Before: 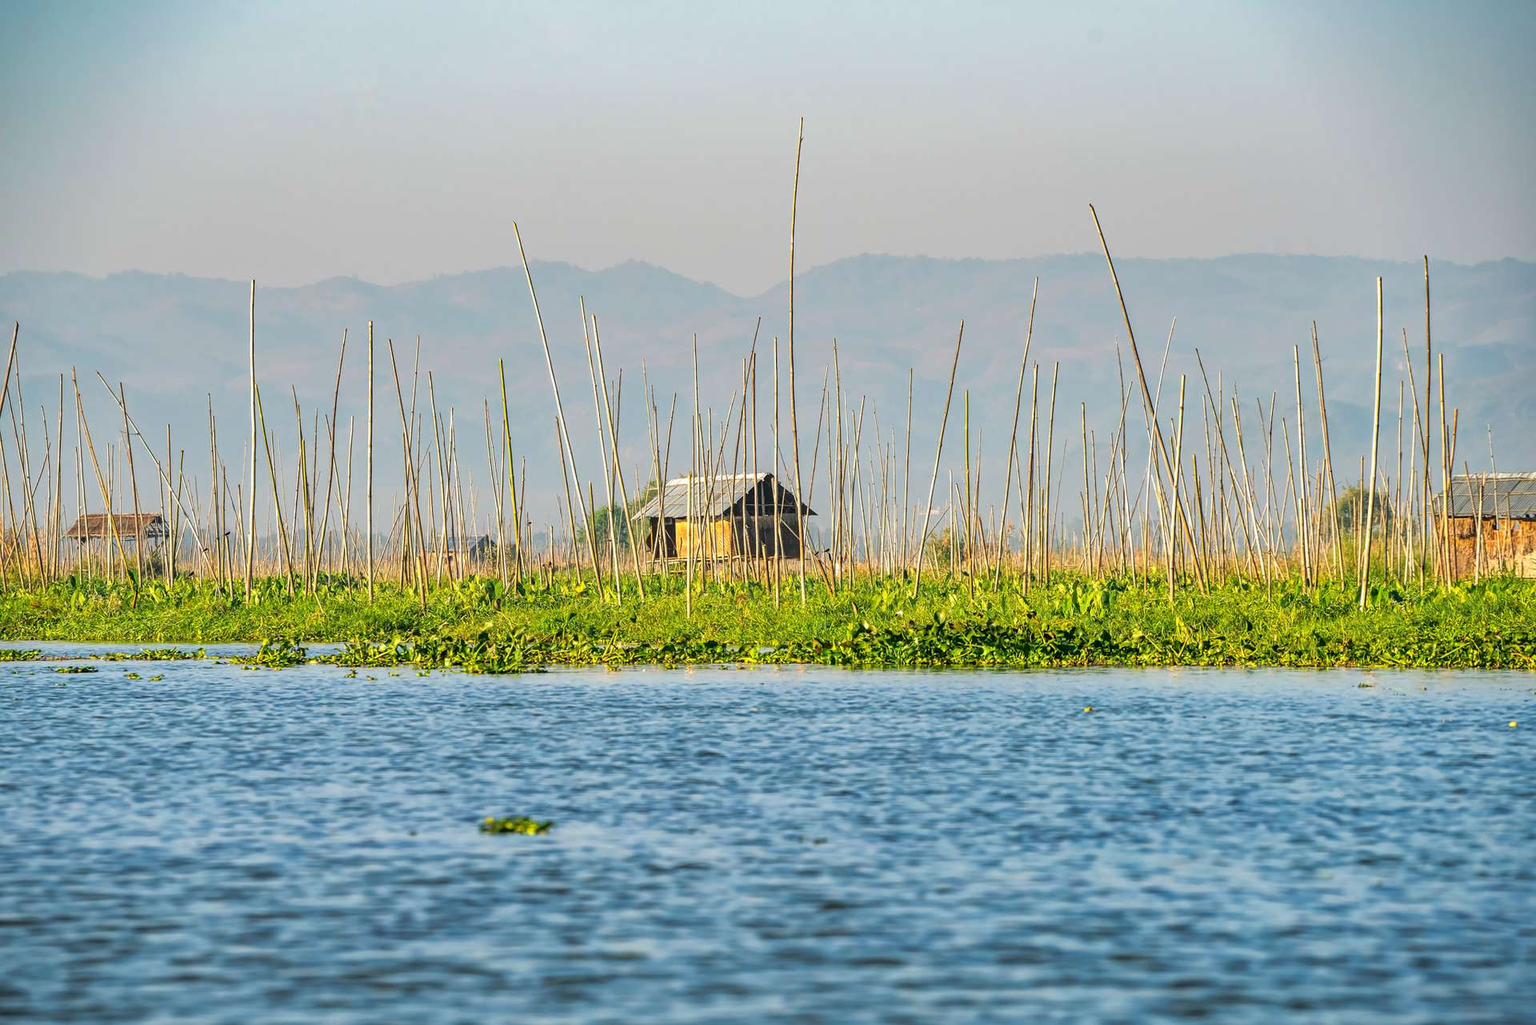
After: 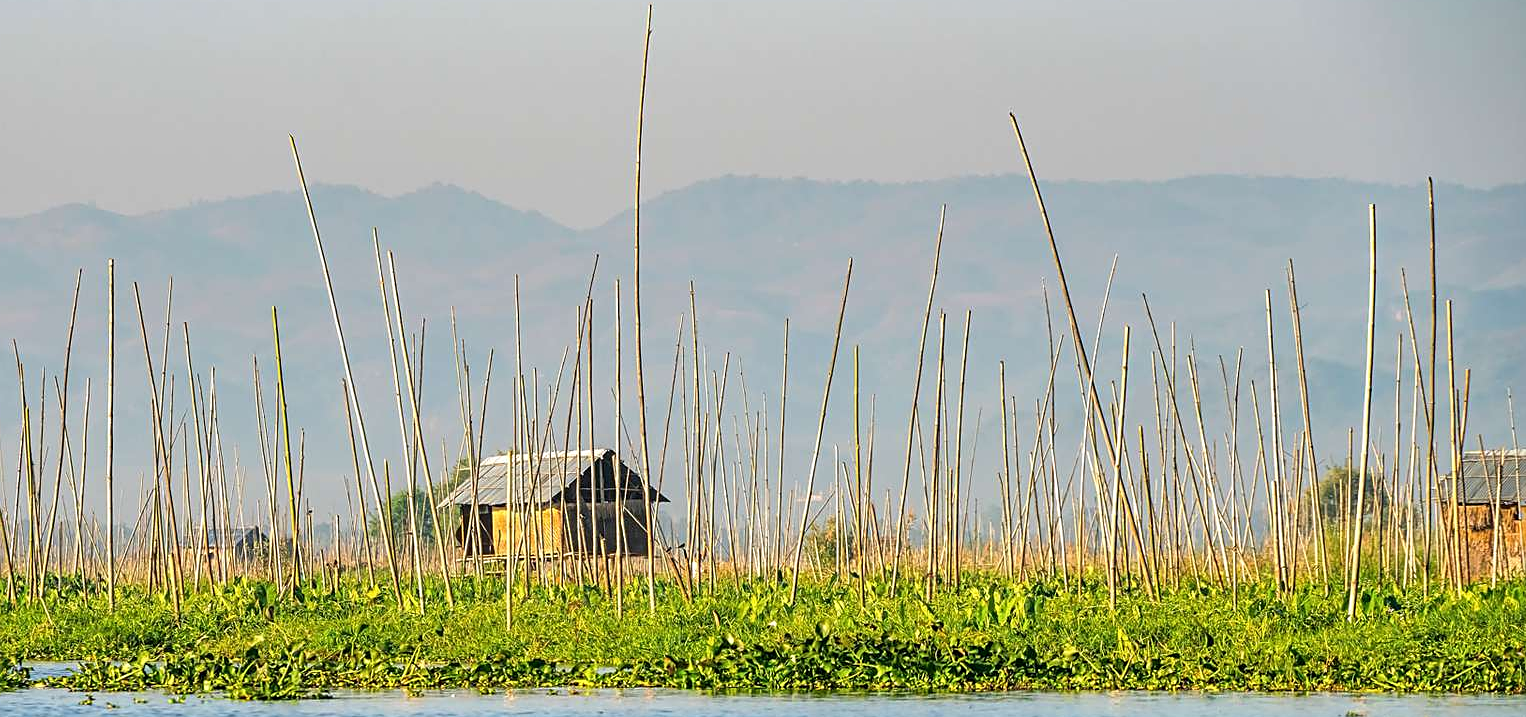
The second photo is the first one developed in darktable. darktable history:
sharpen: on, module defaults
crop: left 18.354%, top 11.105%, right 2.142%, bottom 32.918%
